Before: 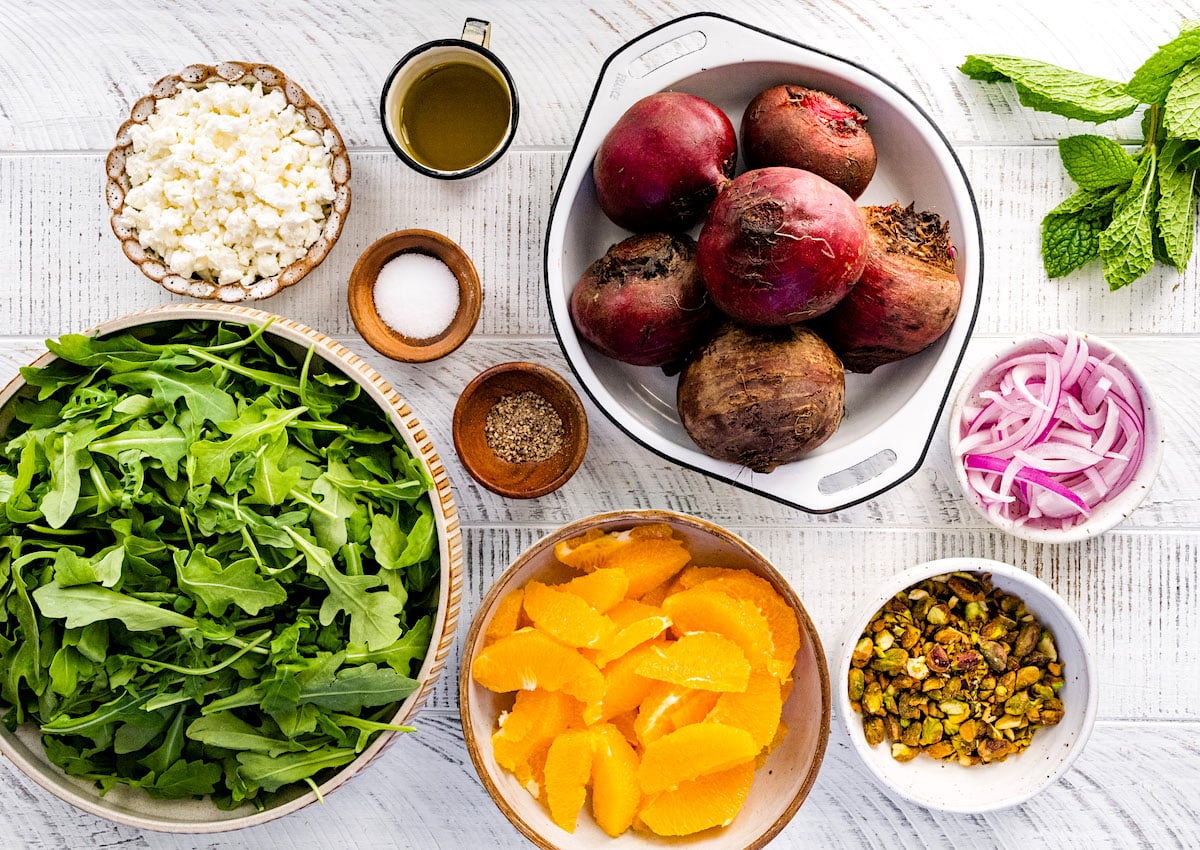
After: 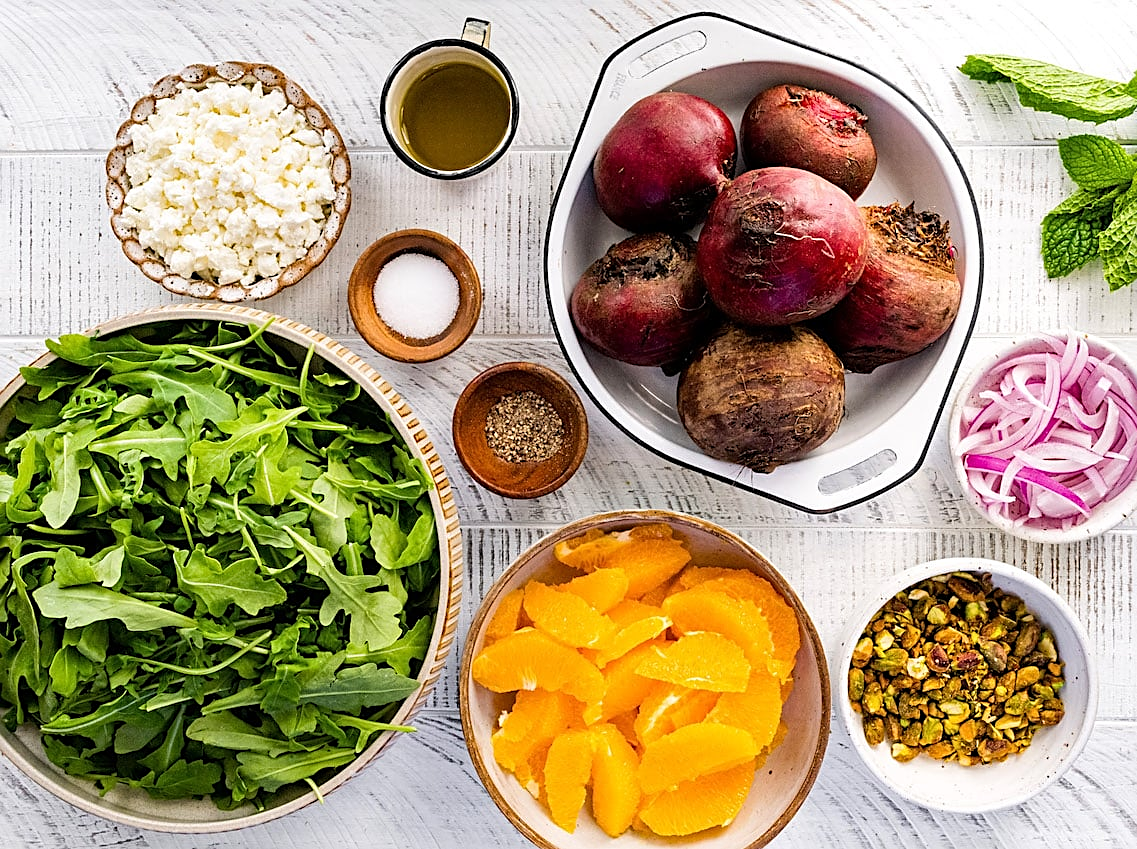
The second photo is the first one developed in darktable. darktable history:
crop and rotate: left 0%, right 5.227%
sharpen: on, module defaults
